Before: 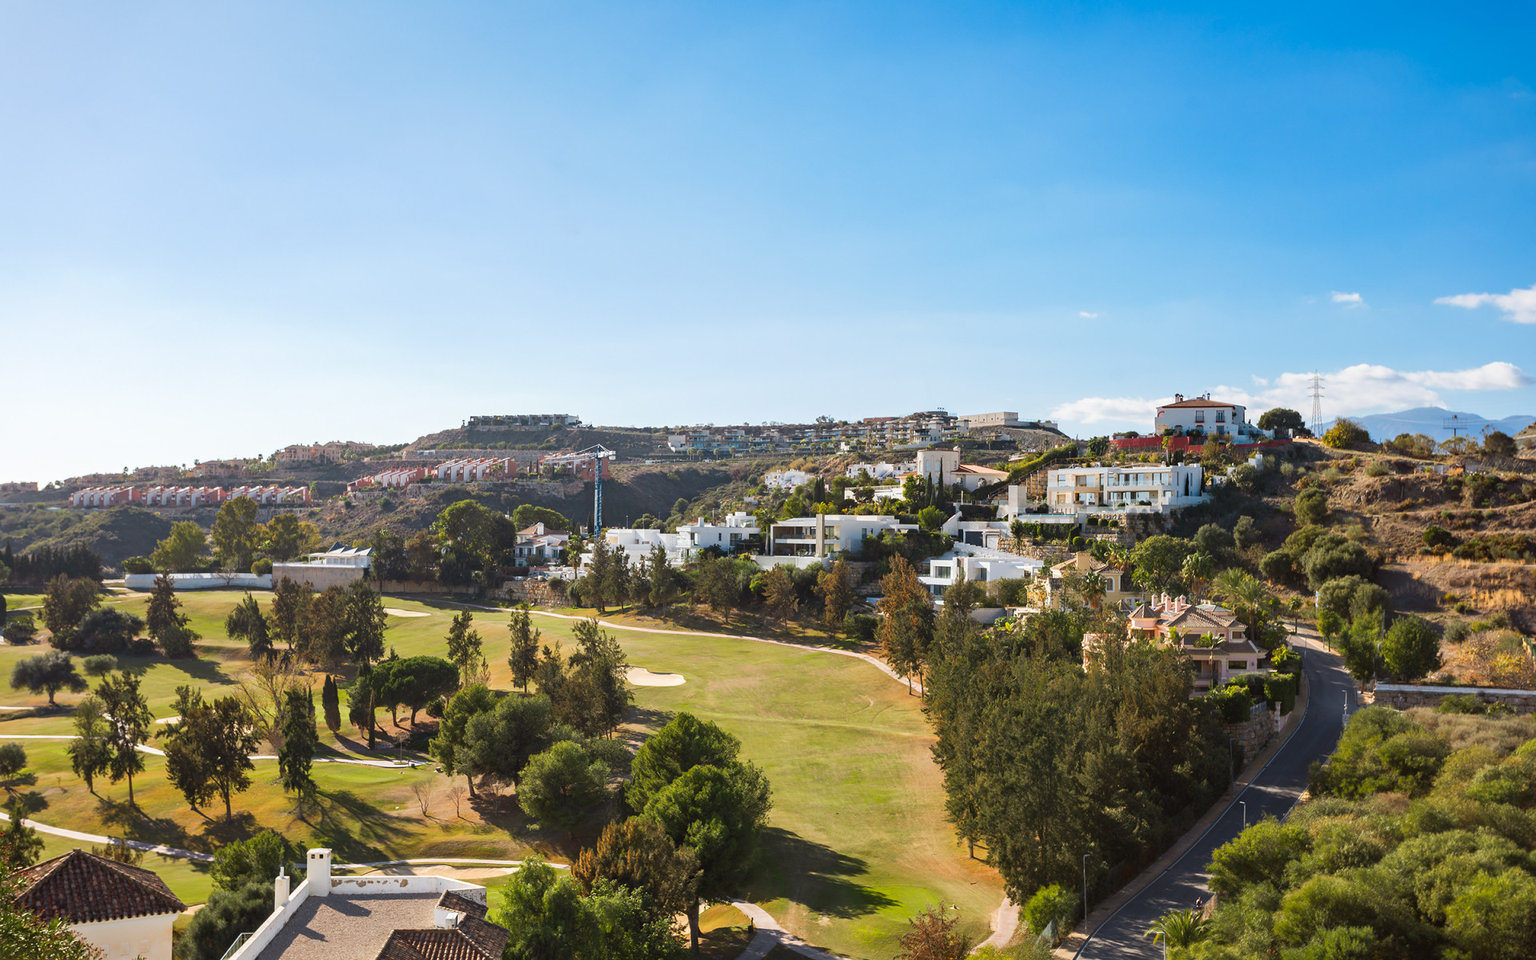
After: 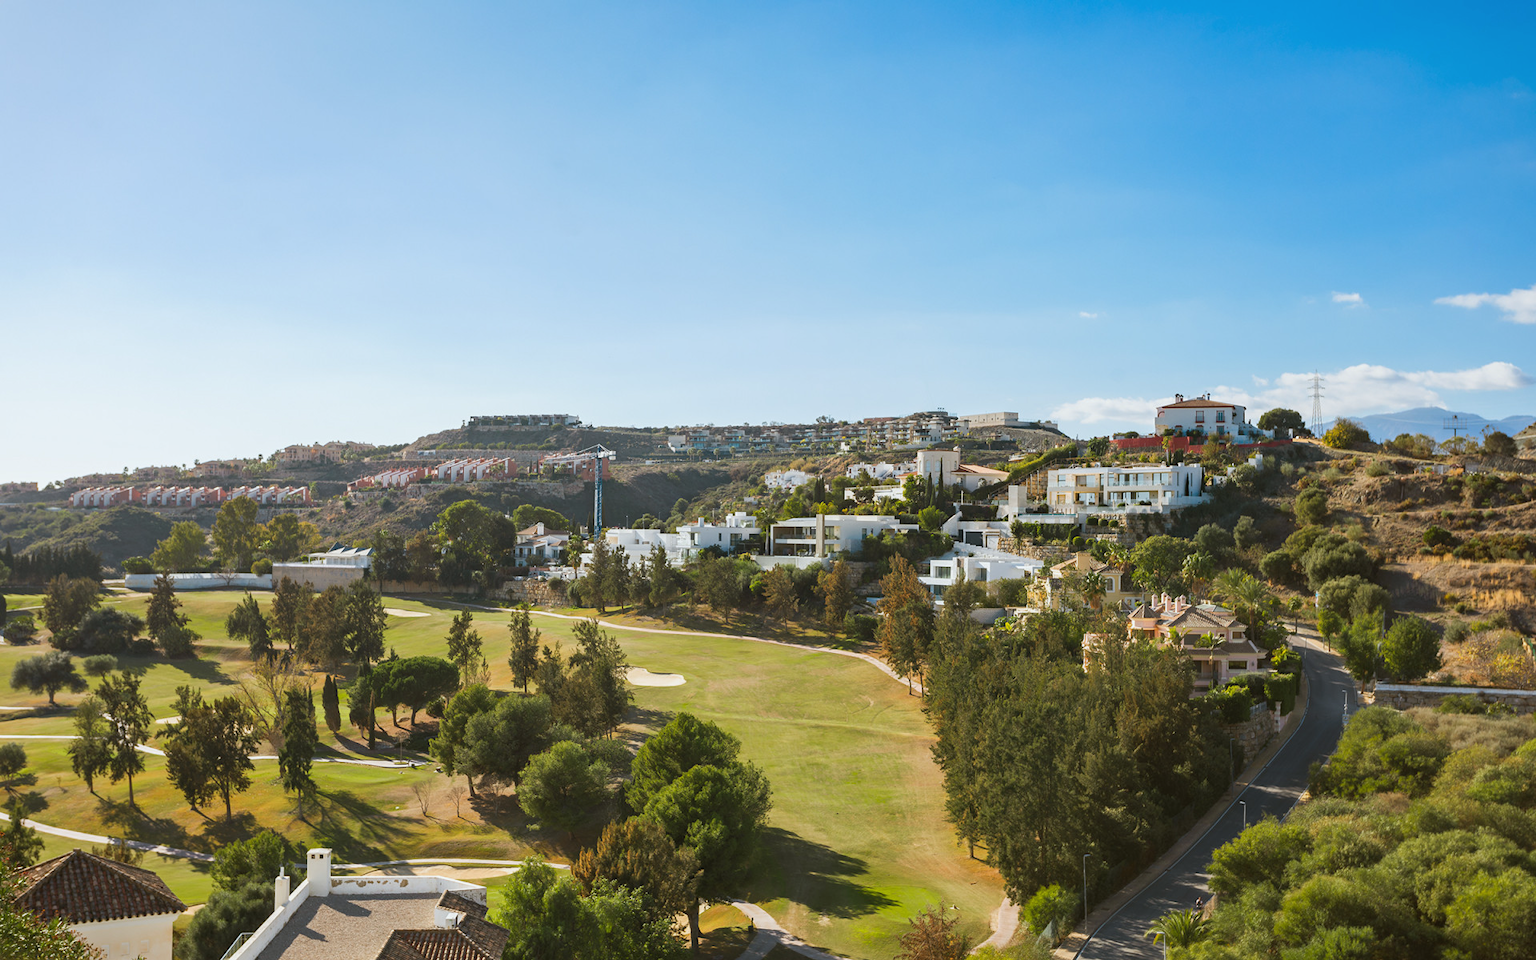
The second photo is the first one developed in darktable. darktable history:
tone equalizer: on, module defaults
white balance: red 0.974, blue 1.044
color balance: mode lift, gamma, gain (sRGB), lift [1.04, 1, 1, 0.97], gamma [1.01, 1, 1, 0.97], gain [0.96, 1, 1, 0.97]
